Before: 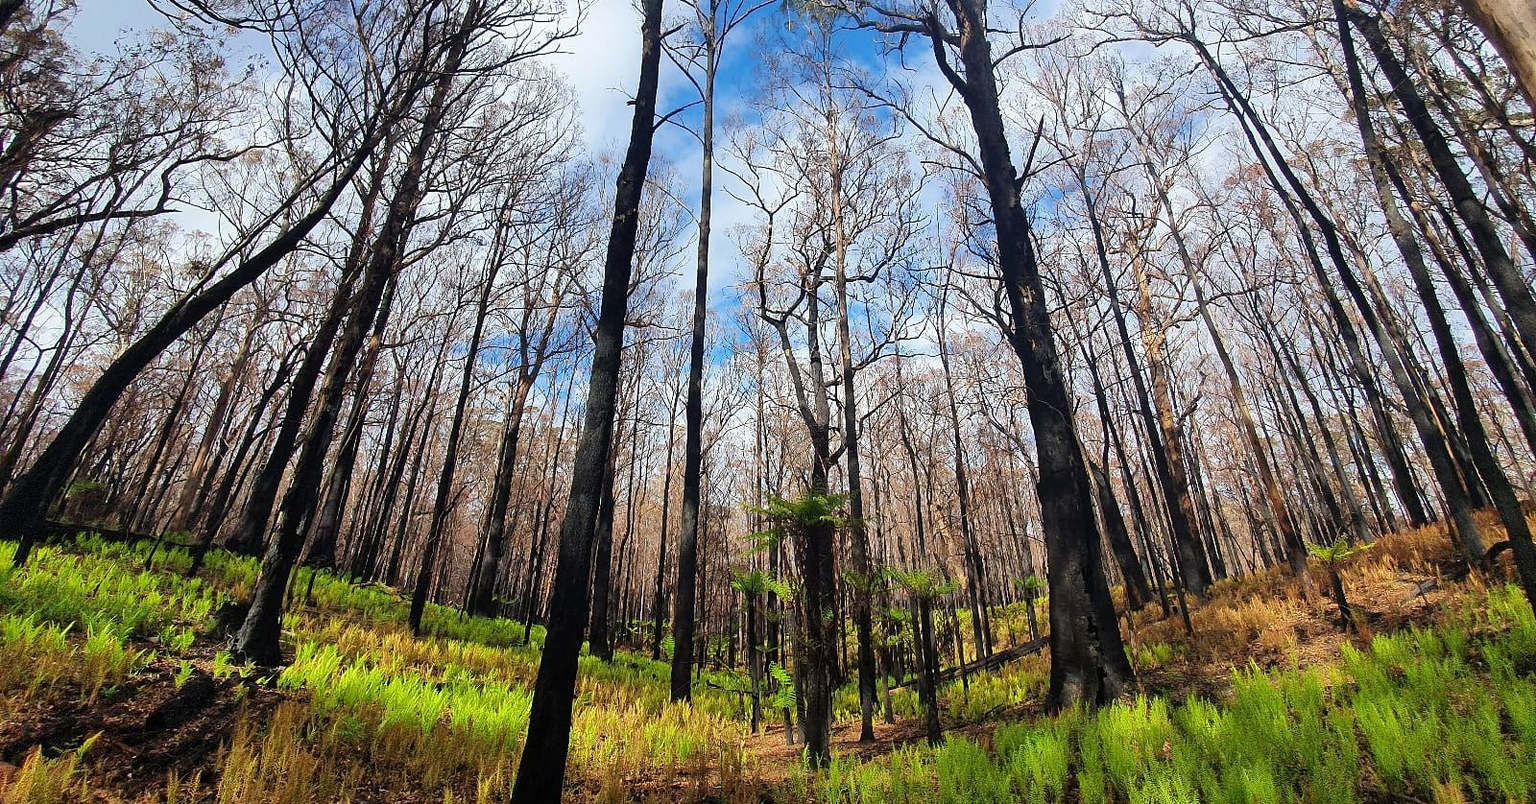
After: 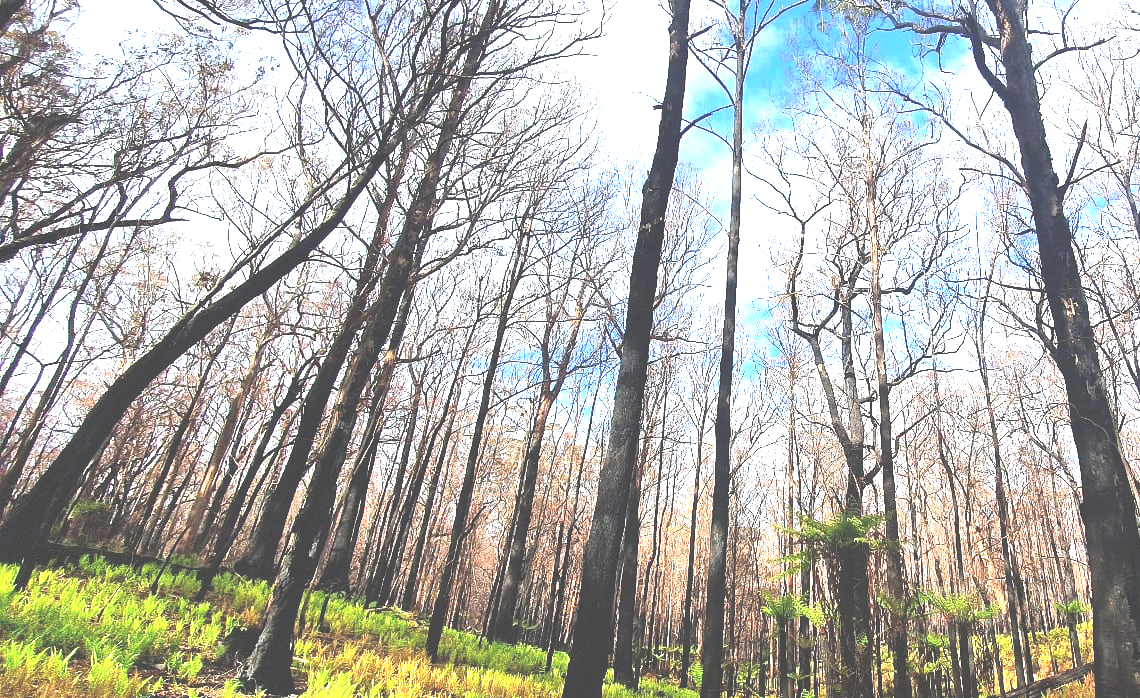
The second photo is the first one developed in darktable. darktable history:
crop: right 28.718%, bottom 16.645%
exposure: black level correction -0.024, exposure 1.393 EV, compensate highlight preservation false
